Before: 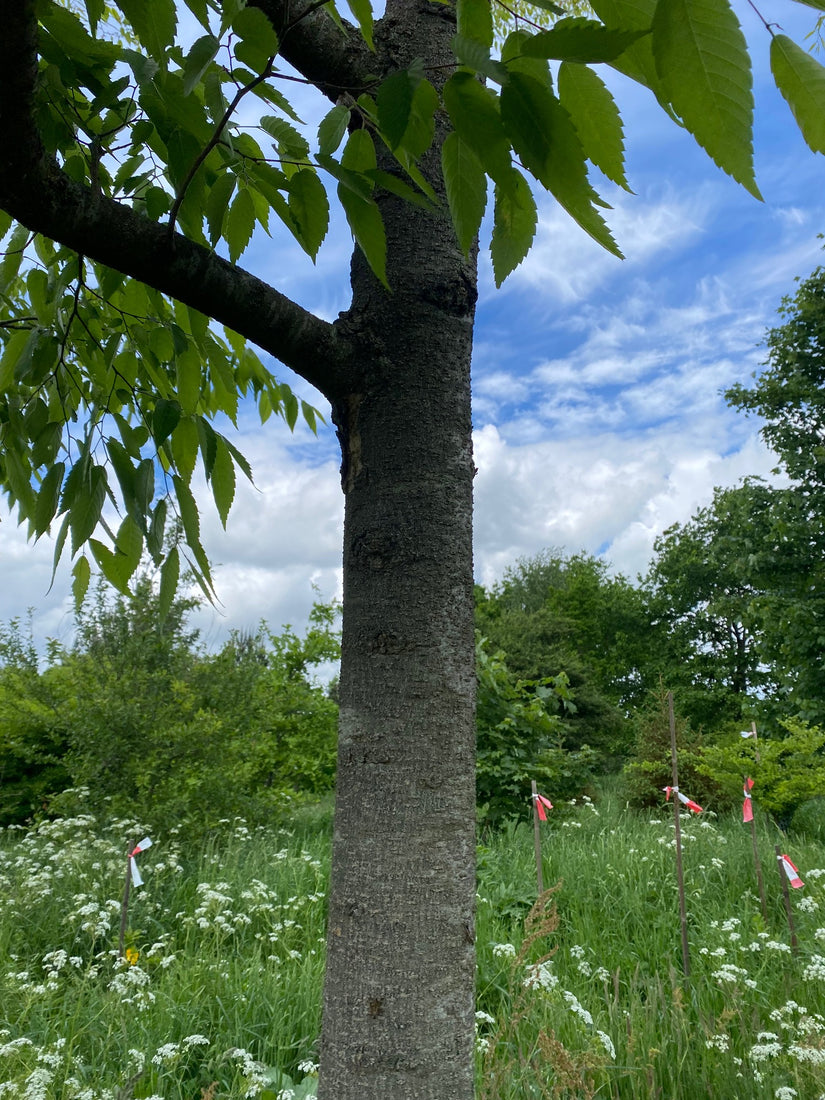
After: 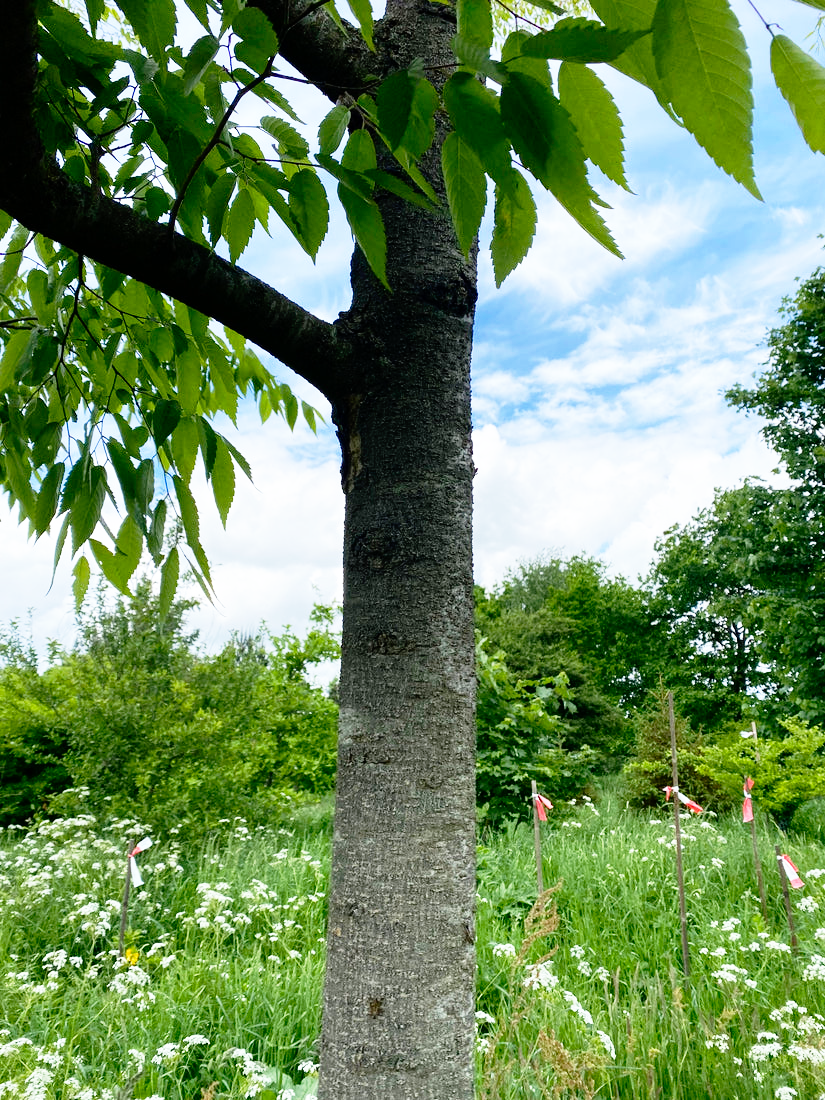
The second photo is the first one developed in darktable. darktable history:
base curve: curves: ch0 [(0, 0) (0.012, 0.01) (0.073, 0.168) (0.31, 0.711) (0.645, 0.957) (1, 1)], preserve colors none
contrast brightness saturation: contrast 0.026, brightness -0.039
